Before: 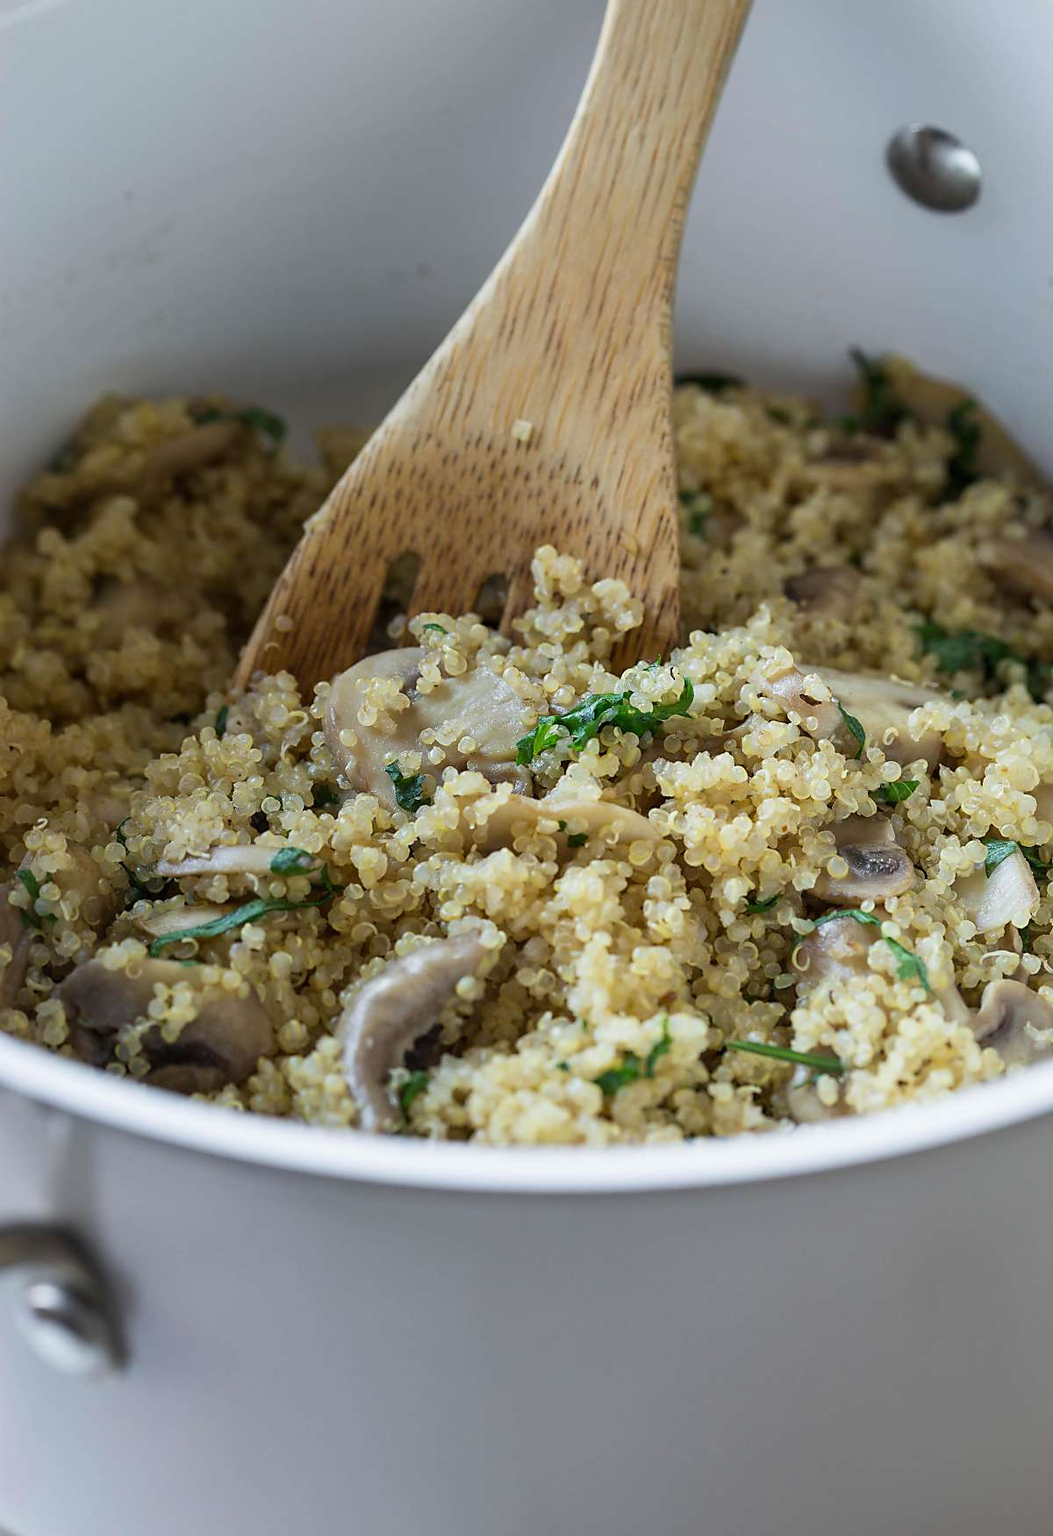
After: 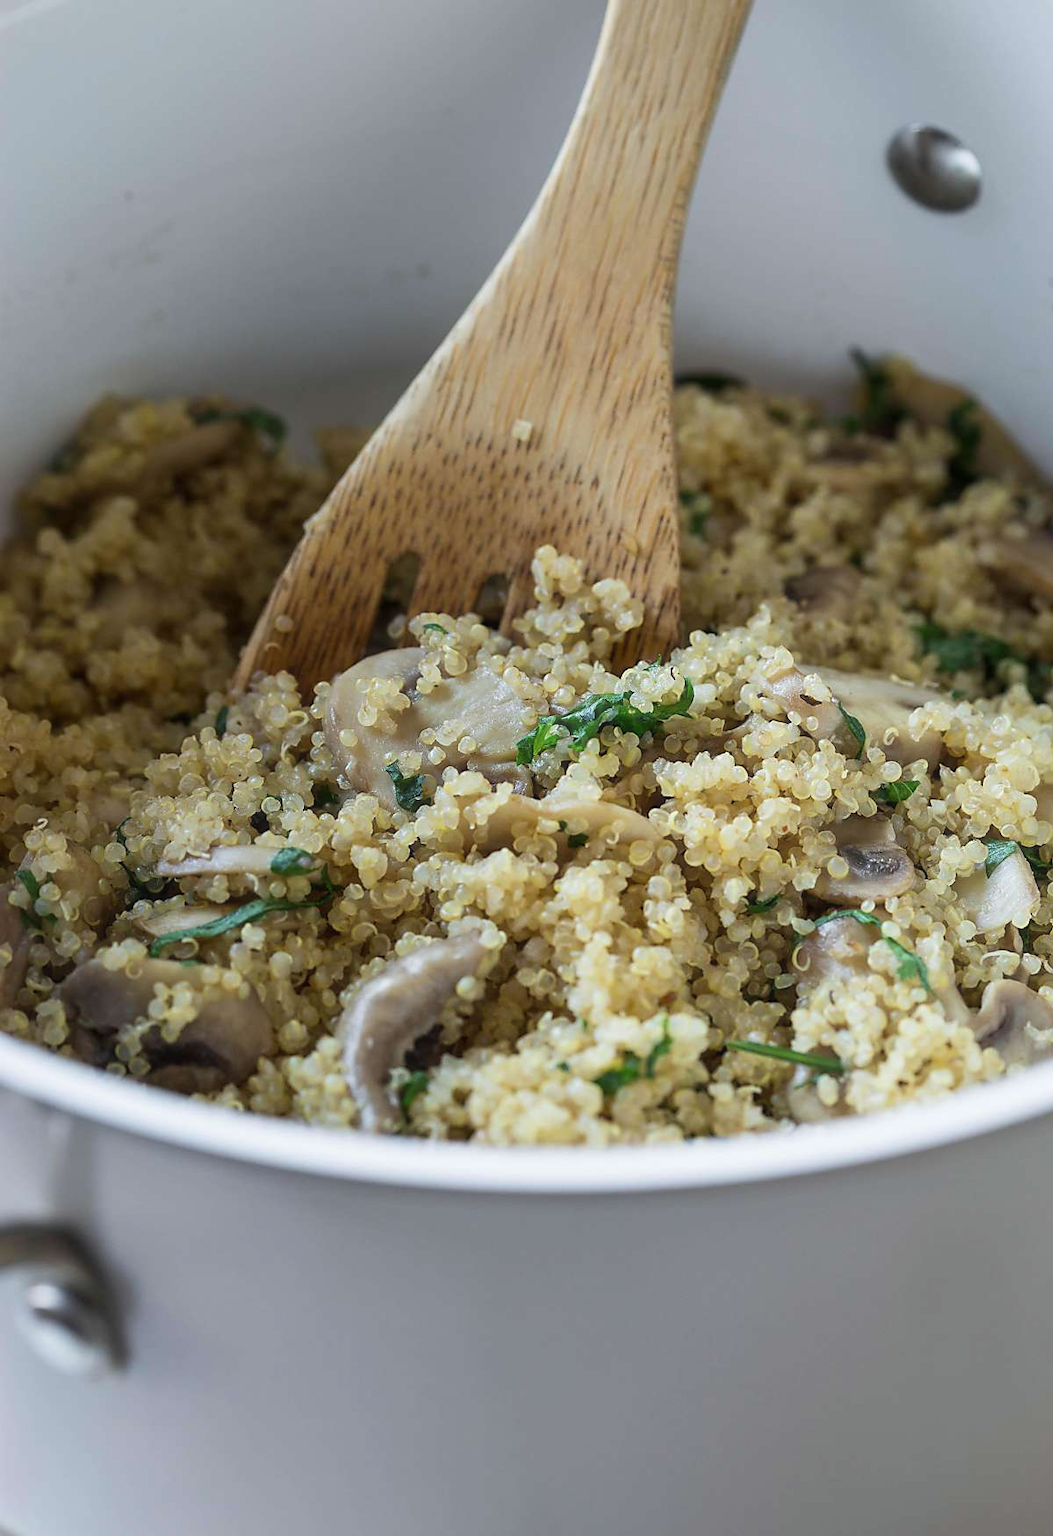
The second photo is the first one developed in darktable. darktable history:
haze removal: strength -0.064, compatibility mode true, adaptive false
